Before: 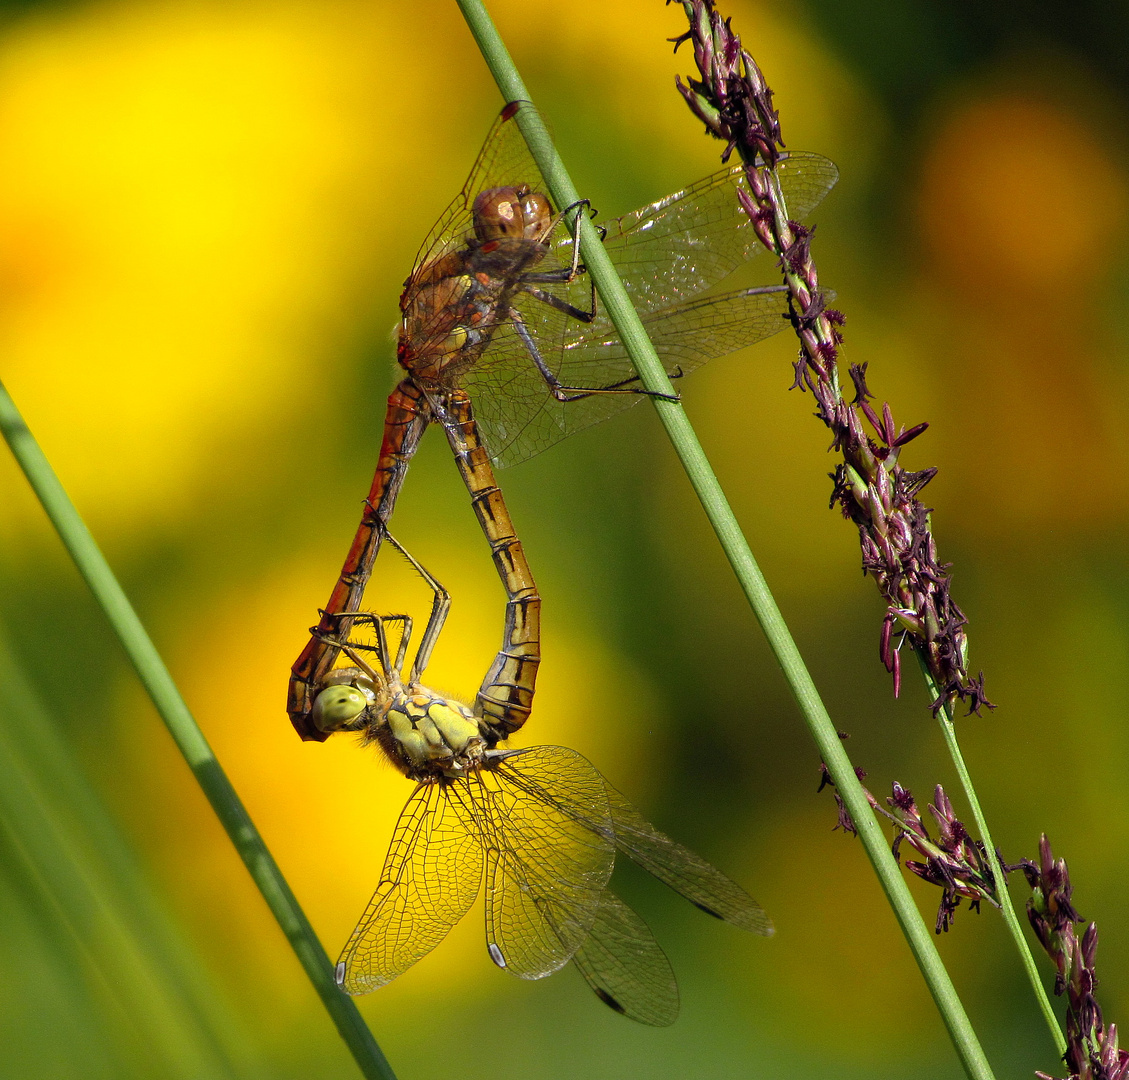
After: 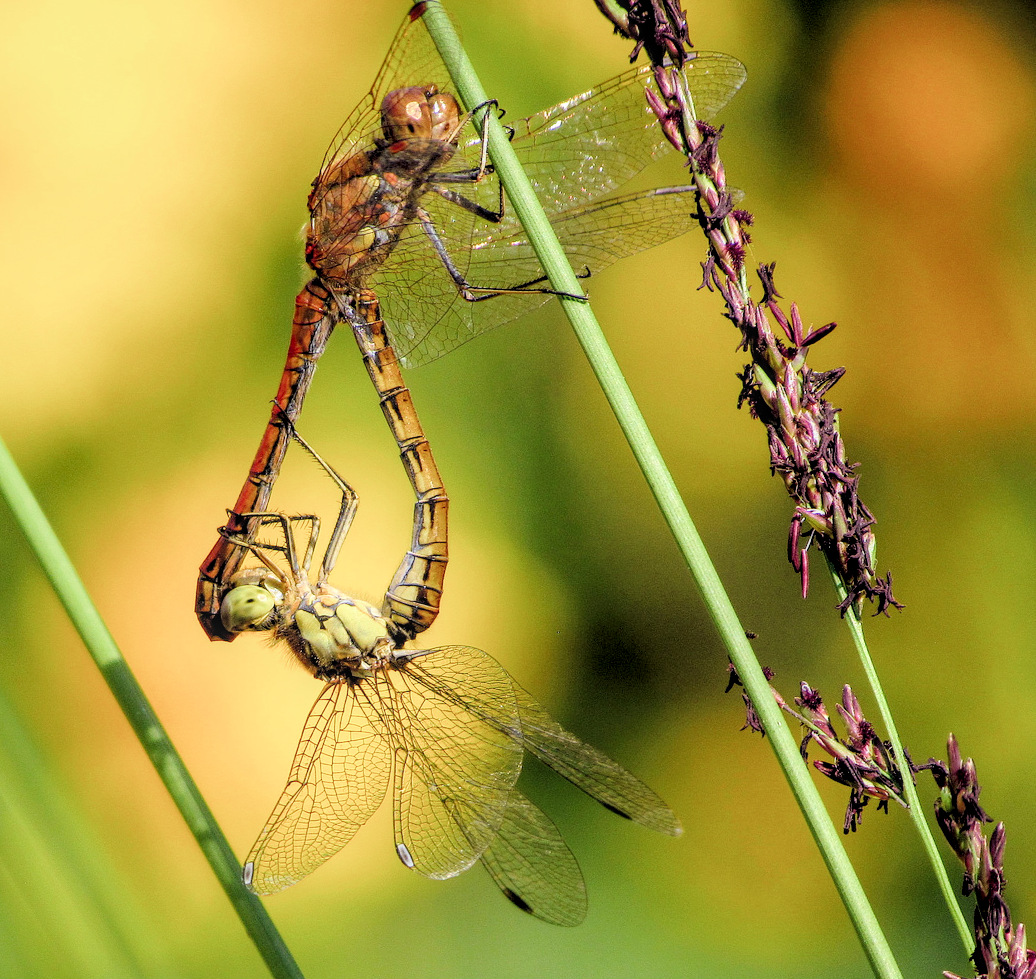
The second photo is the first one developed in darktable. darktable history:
exposure: exposure 0.995 EV, compensate highlight preservation false
crop and rotate: left 8.237%, top 9.322%
local contrast: on, module defaults
tone equalizer: -8 EV -1.07 EV, -7 EV -1.04 EV, -6 EV -0.829 EV, -5 EV -0.572 EV, -3 EV 0.564 EV, -2 EV 0.866 EV, -1 EV 0.995 EV, +0 EV 1.07 EV
filmic rgb: middle gray luminance 29.96%, black relative exposure -8.95 EV, white relative exposure 6.99 EV, threshold 5.99 EV, target black luminance 0%, hardness 2.96, latitude 1.64%, contrast 0.96, highlights saturation mix 3.69%, shadows ↔ highlights balance 12.84%, add noise in highlights 0, color science v3 (2019), use custom middle-gray values true, contrast in highlights soft, enable highlight reconstruction true
